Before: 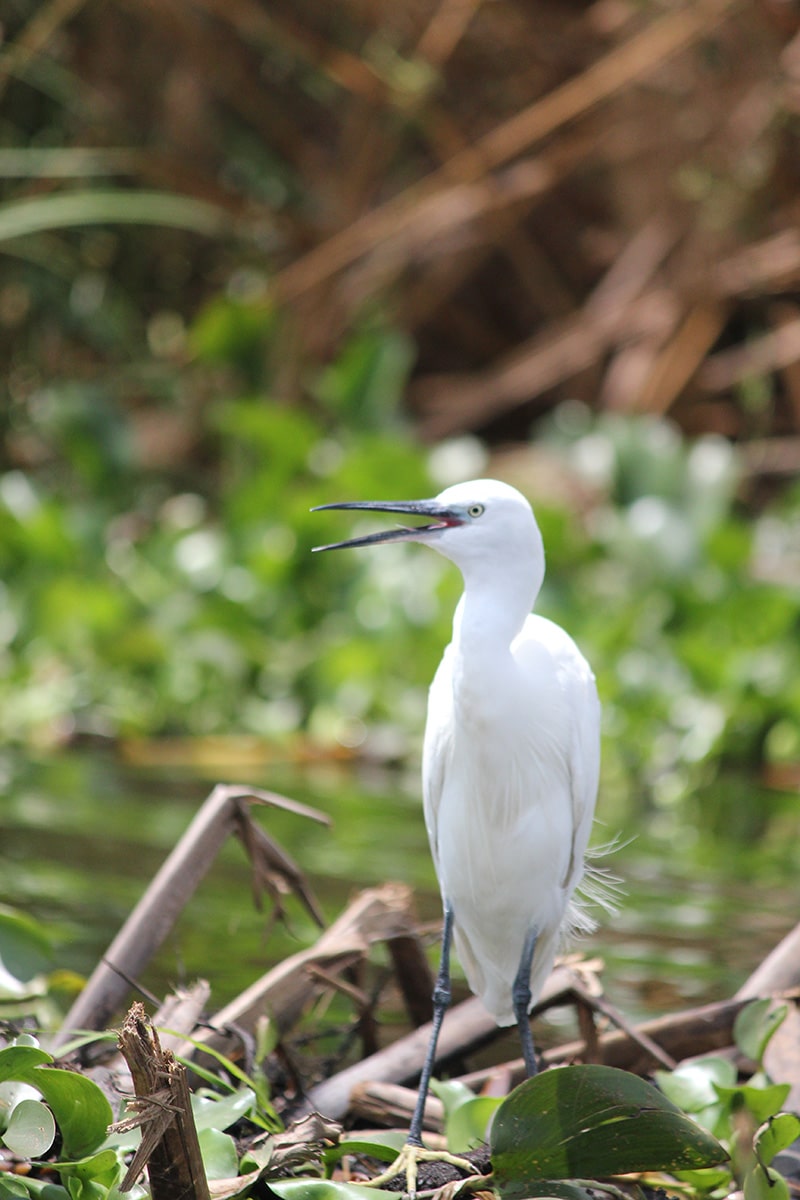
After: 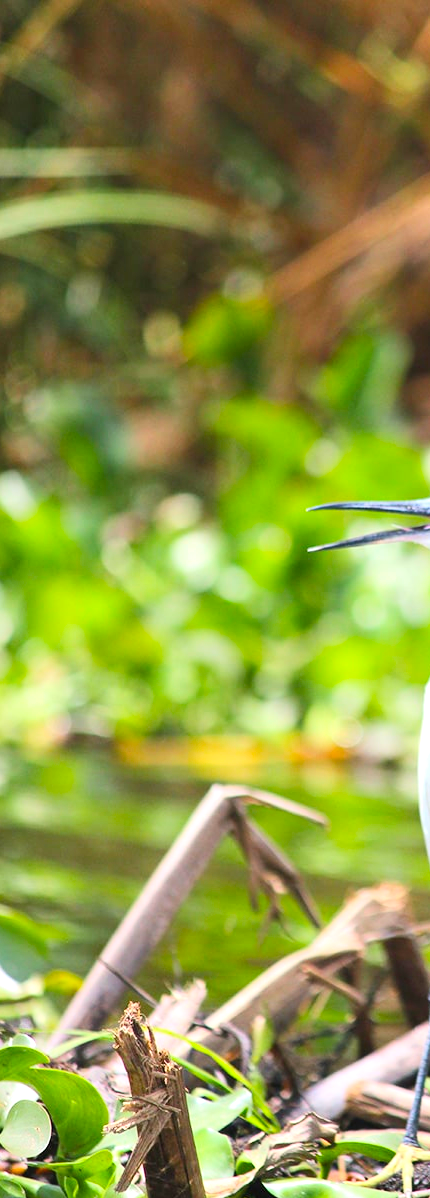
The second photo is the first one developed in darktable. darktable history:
exposure: exposure 0.493 EV, compensate highlight preservation false
color balance rgb: perceptual saturation grading › global saturation 20%, global vibrance 20%
crop: left 0.587%, right 45.588%, bottom 0.086%
contrast brightness saturation: contrast 0.2, brightness 0.16, saturation 0.22
